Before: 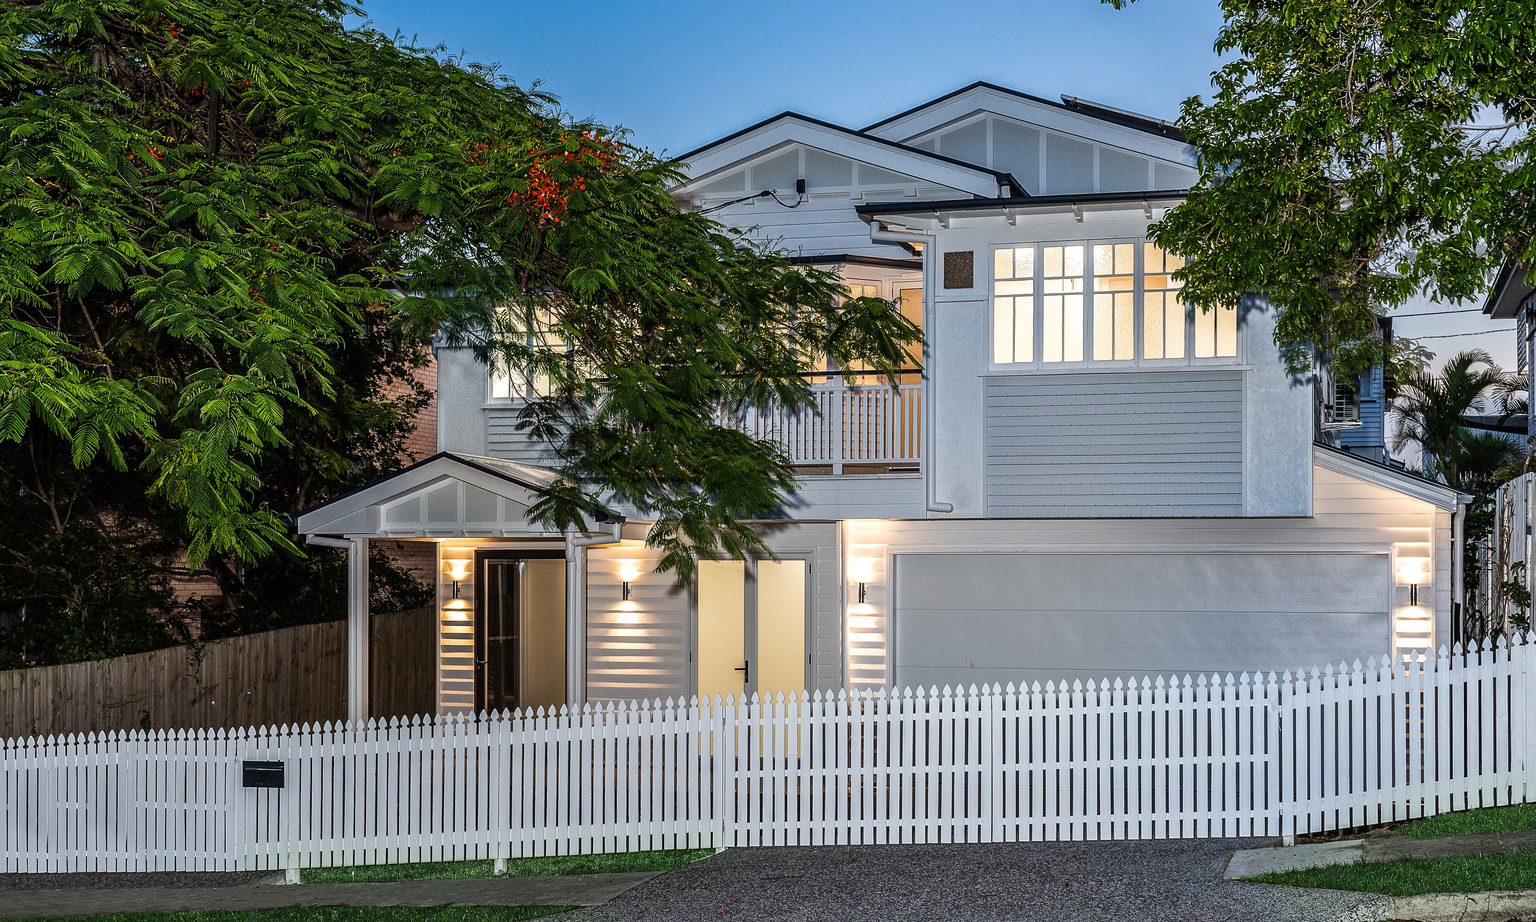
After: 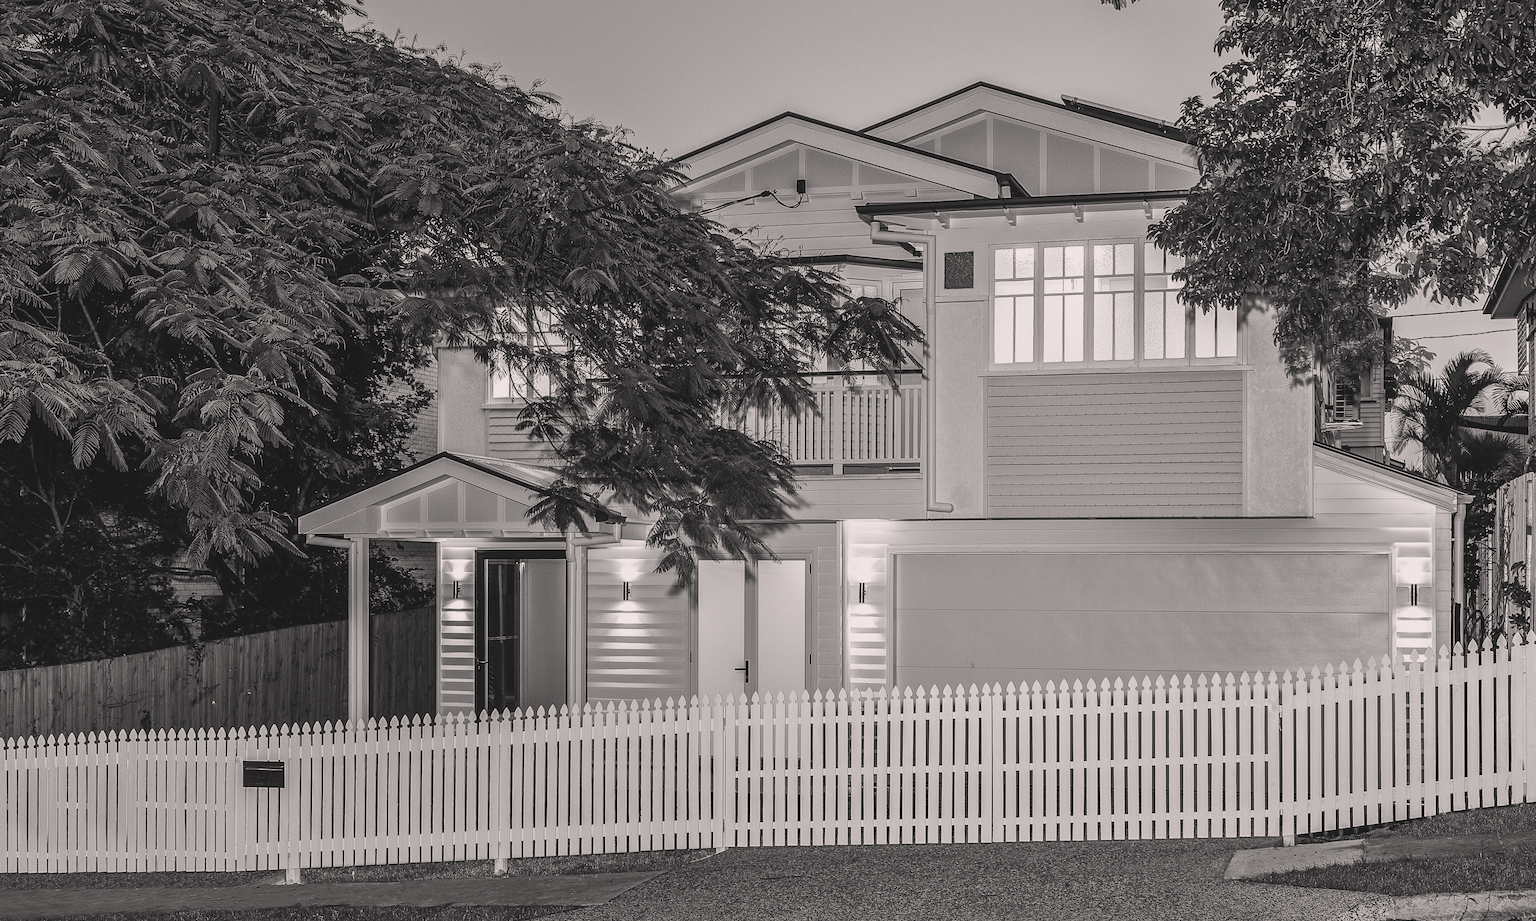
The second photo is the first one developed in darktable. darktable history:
contrast brightness saturation: contrast -0.146, brightness 0.043, saturation -0.129
color correction: highlights a* 3.34, highlights b* 1.88, saturation 1.22
color calibration: output gray [0.267, 0.423, 0.267, 0], illuminant same as pipeline (D50), adaptation none (bypass), x 0.333, y 0.333, temperature 5018.13 K
